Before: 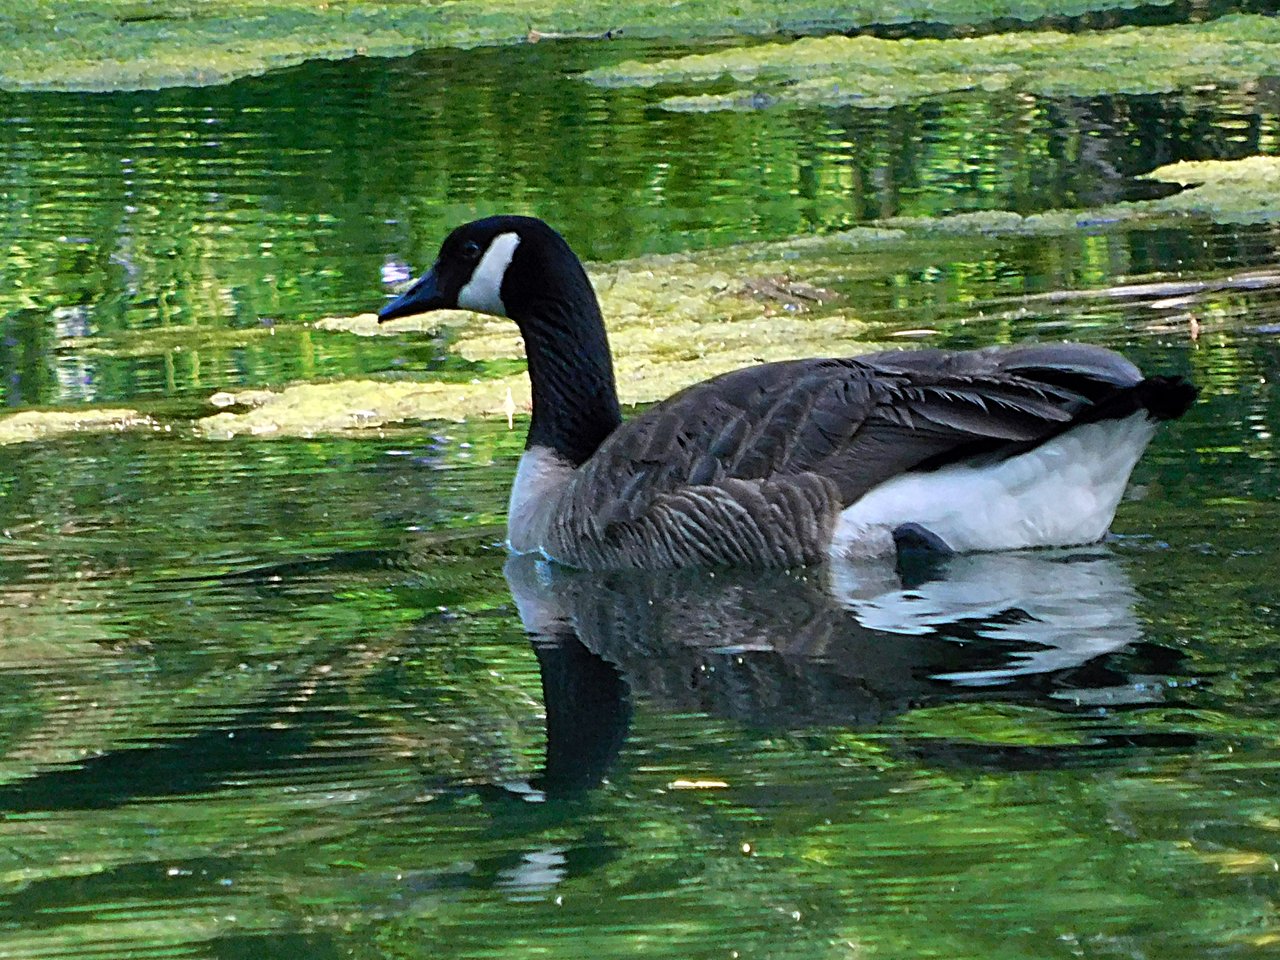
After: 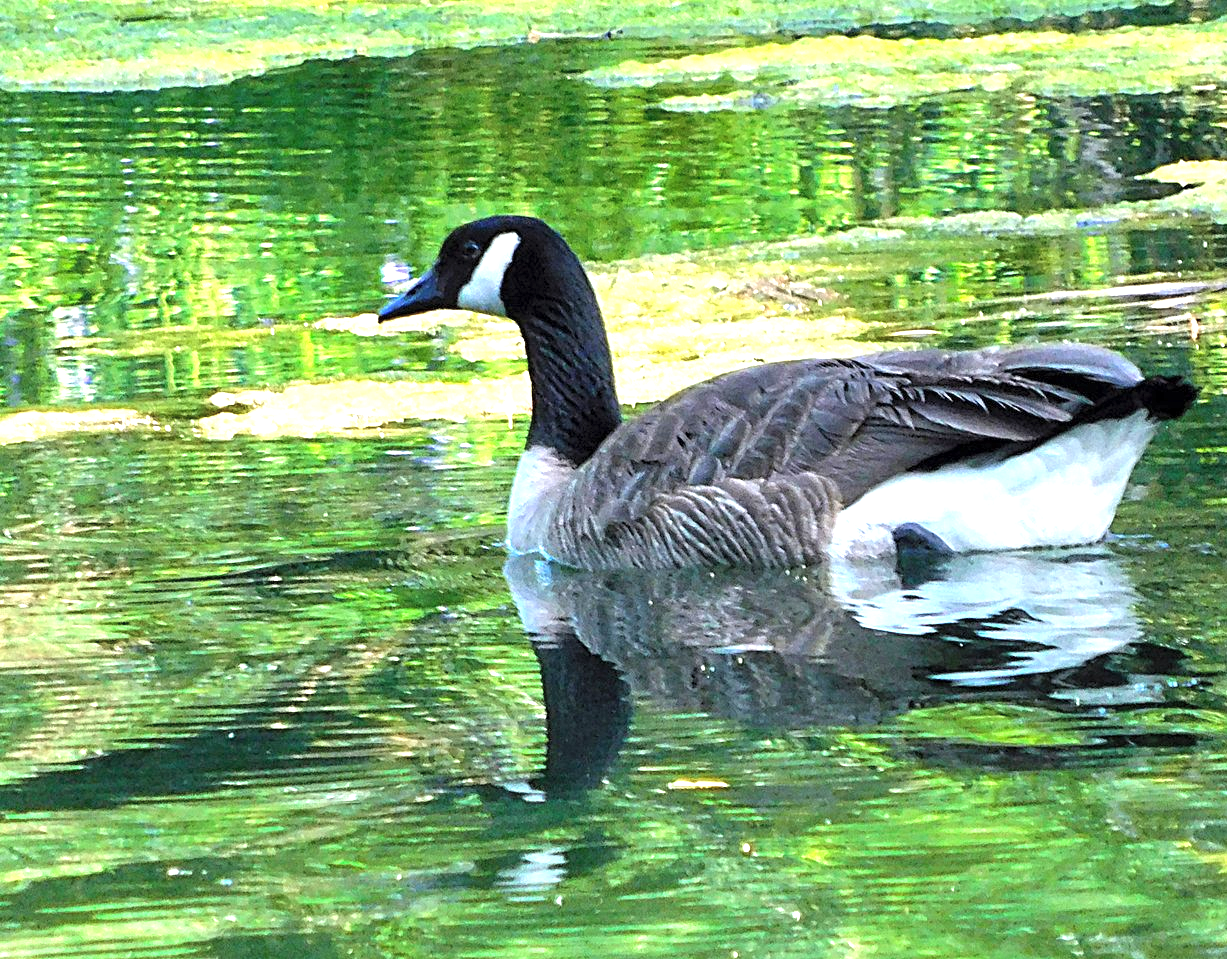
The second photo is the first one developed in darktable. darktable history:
exposure: black level correction 0, exposure 1.1 EV, compensate highlight preservation false
contrast brightness saturation: brightness 0.15
crop: right 4.126%, bottom 0.031%
color balance: contrast 10%
local contrast: highlights 100%, shadows 100%, detail 120%, midtone range 0.2
